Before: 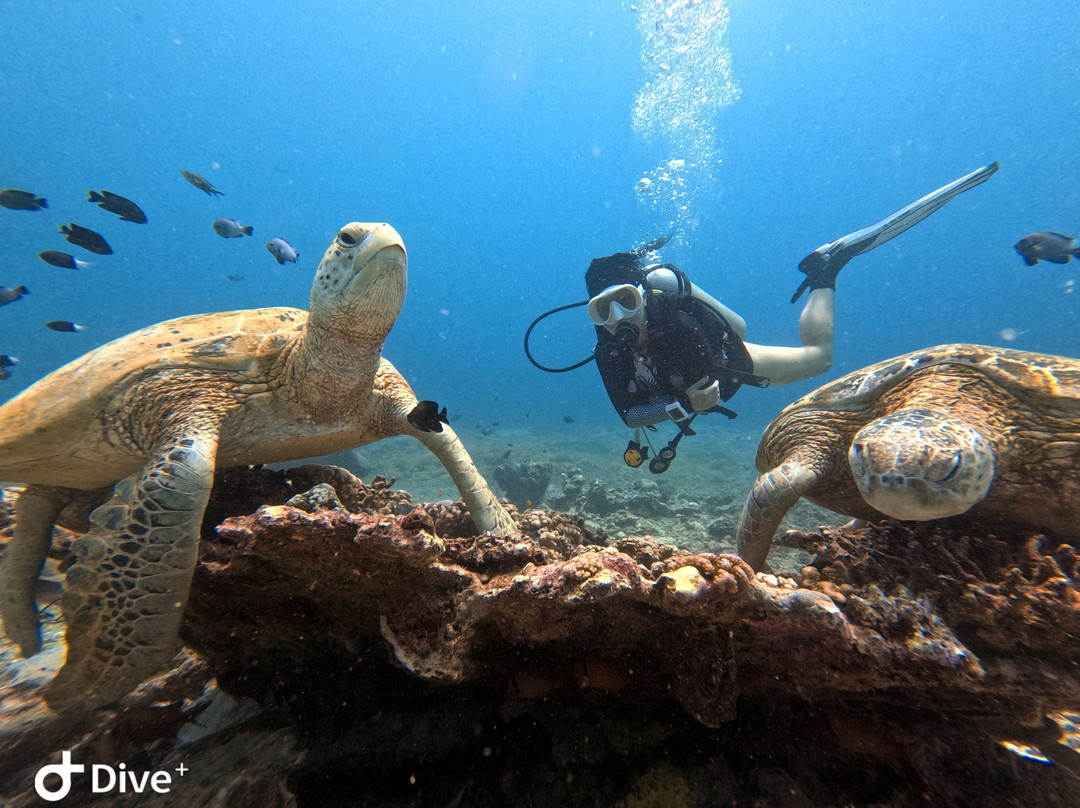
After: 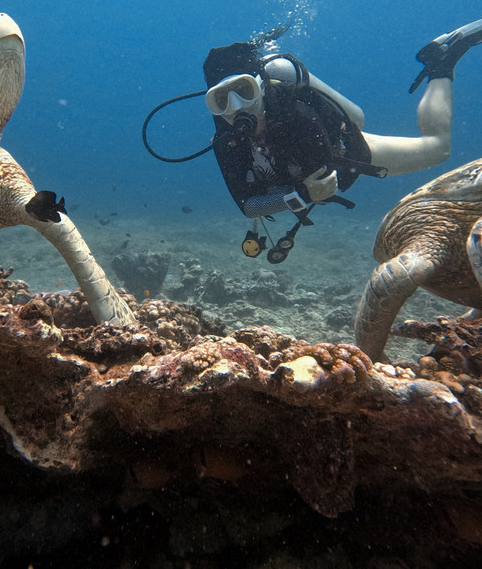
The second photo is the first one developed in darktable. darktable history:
crop: left 35.372%, top 26.083%, right 19.985%, bottom 3.452%
color zones: curves: ch0 [(0, 0.5) (0.125, 0.4) (0.25, 0.5) (0.375, 0.4) (0.5, 0.4) (0.625, 0.35) (0.75, 0.35) (0.875, 0.5)]; ch1 [(0, 0.35) (0.125, 0.45) (0.25, 0.35) (0.375, 0.35) (0.5, 0.35) (0.625, 0.35) (0.75, 0.45) (0.875, 0.35)]; ch2 [(0, 0.6) (0.125, 0.5) (0.25, 0.5) (0.375, 0.6) (0.5, 0.6) (0.625, 0.5) (0.75, 0.5) (0.875, 0.5)]
